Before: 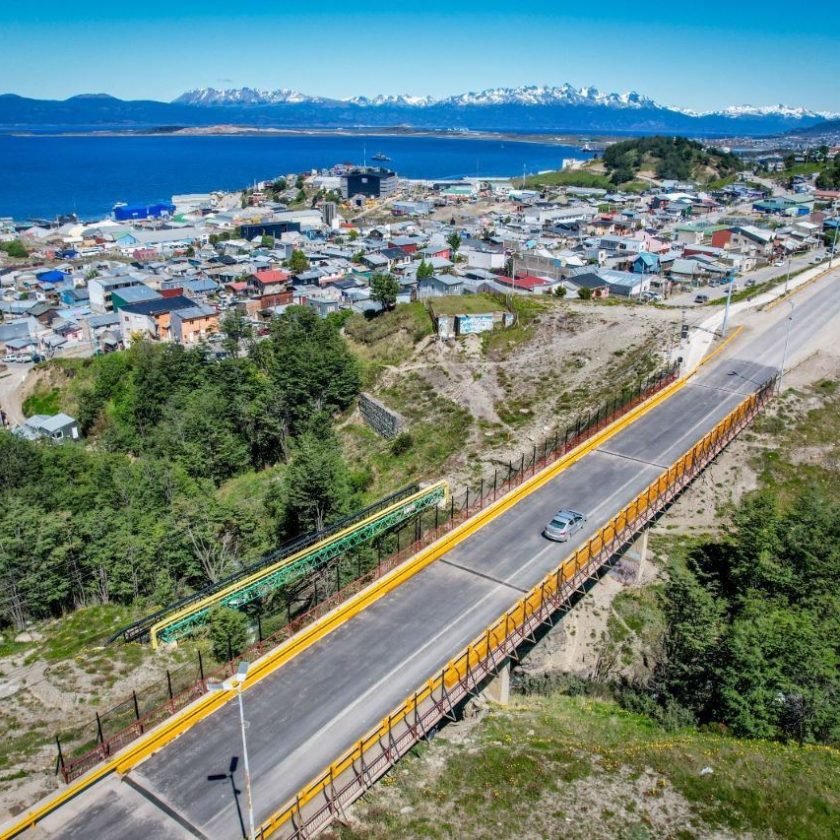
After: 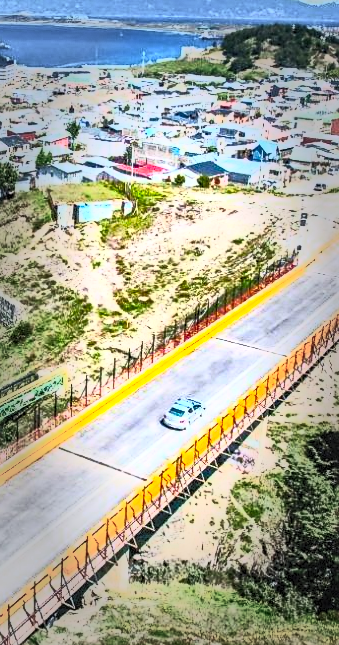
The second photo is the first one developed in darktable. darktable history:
sharpen: radius 1.873, amount 0.394, threshold 1.638
local contrast: on, module defaults
crop: left 45.401%, top 13.373%, right 14.226%, bottom 9.835%
vignetting: fall-off start 47.41%, automatic ratio true, width/height ratio 1.29
contrast brightness saturation: contrast 0.982, brightness 0.991, saturation 0.98
